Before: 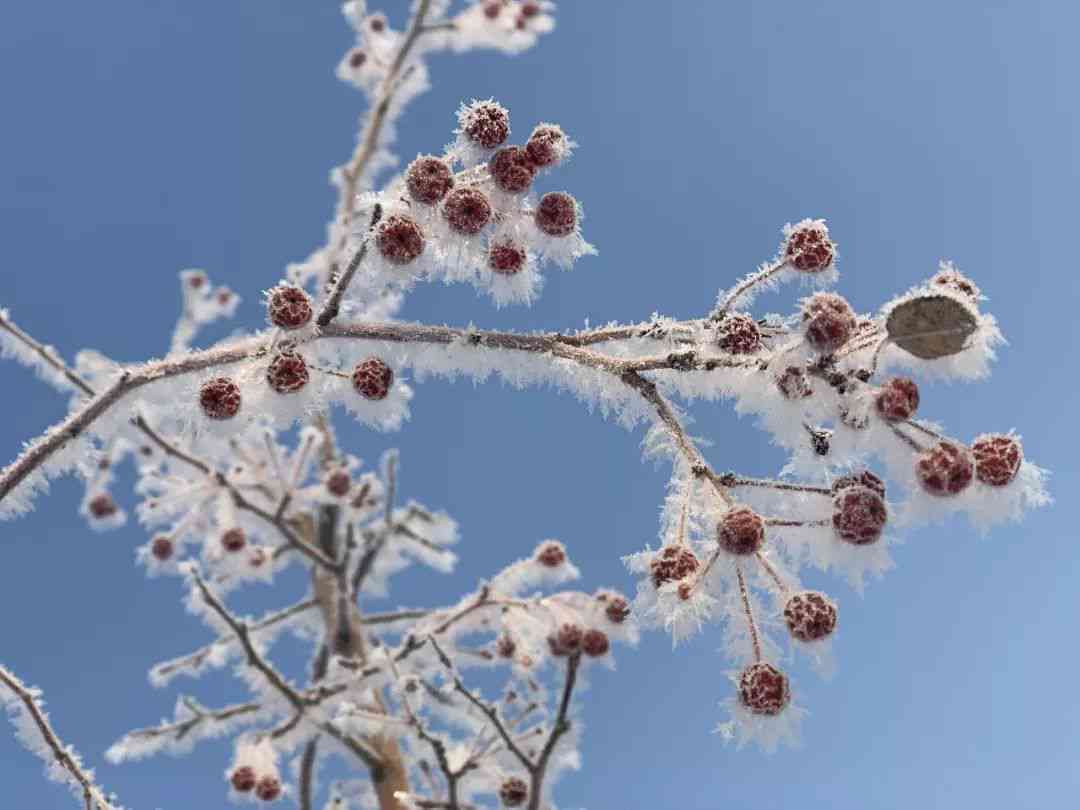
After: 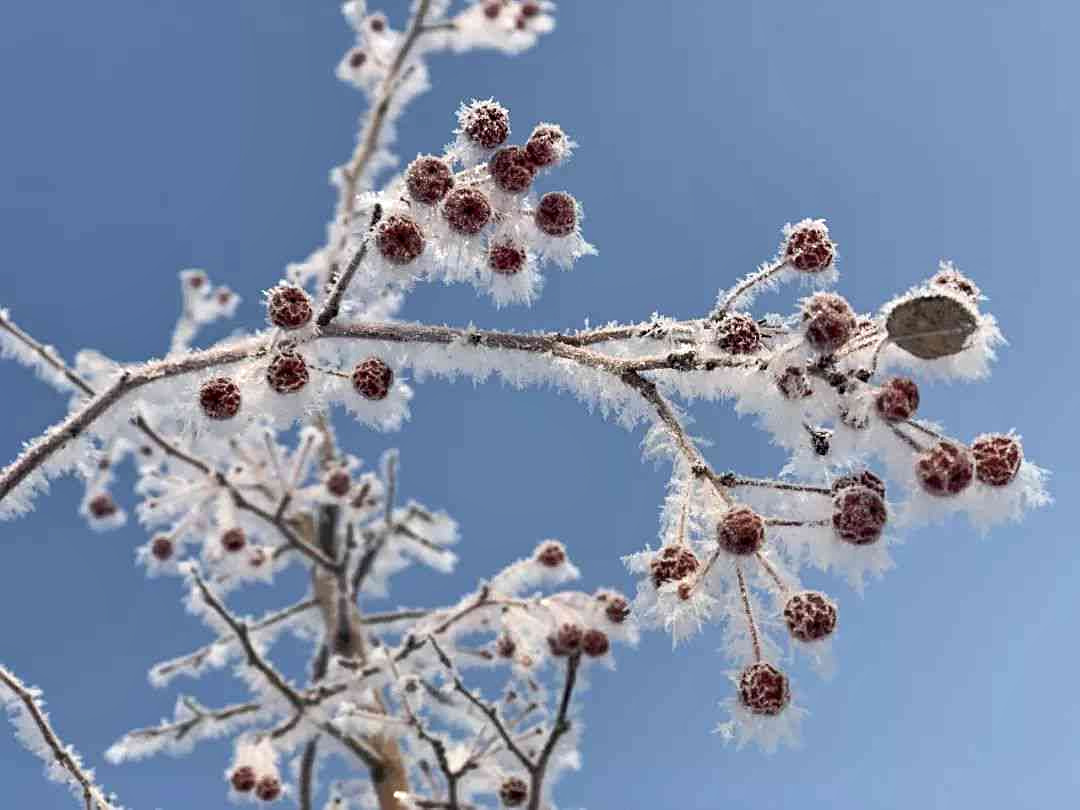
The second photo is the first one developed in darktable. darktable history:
contrast equalizer: y [[0.524, 0.538, 0.547, 0.548, 0.538, 0.524], [0.5 ×6], [0.5 ×6], [0 ×6], [0 ×6]]
sharpen: amount 0.2
